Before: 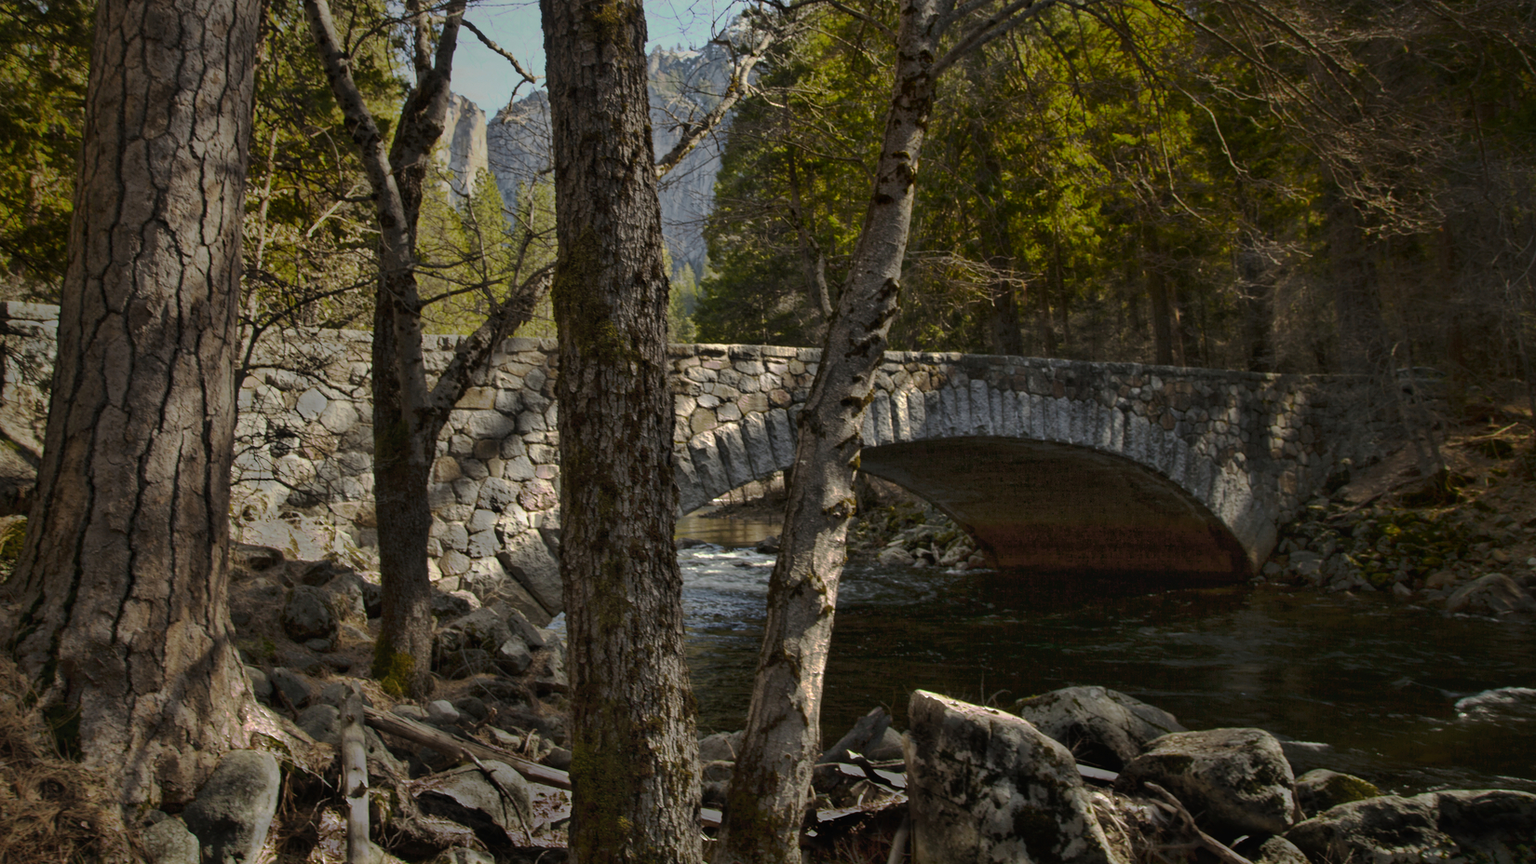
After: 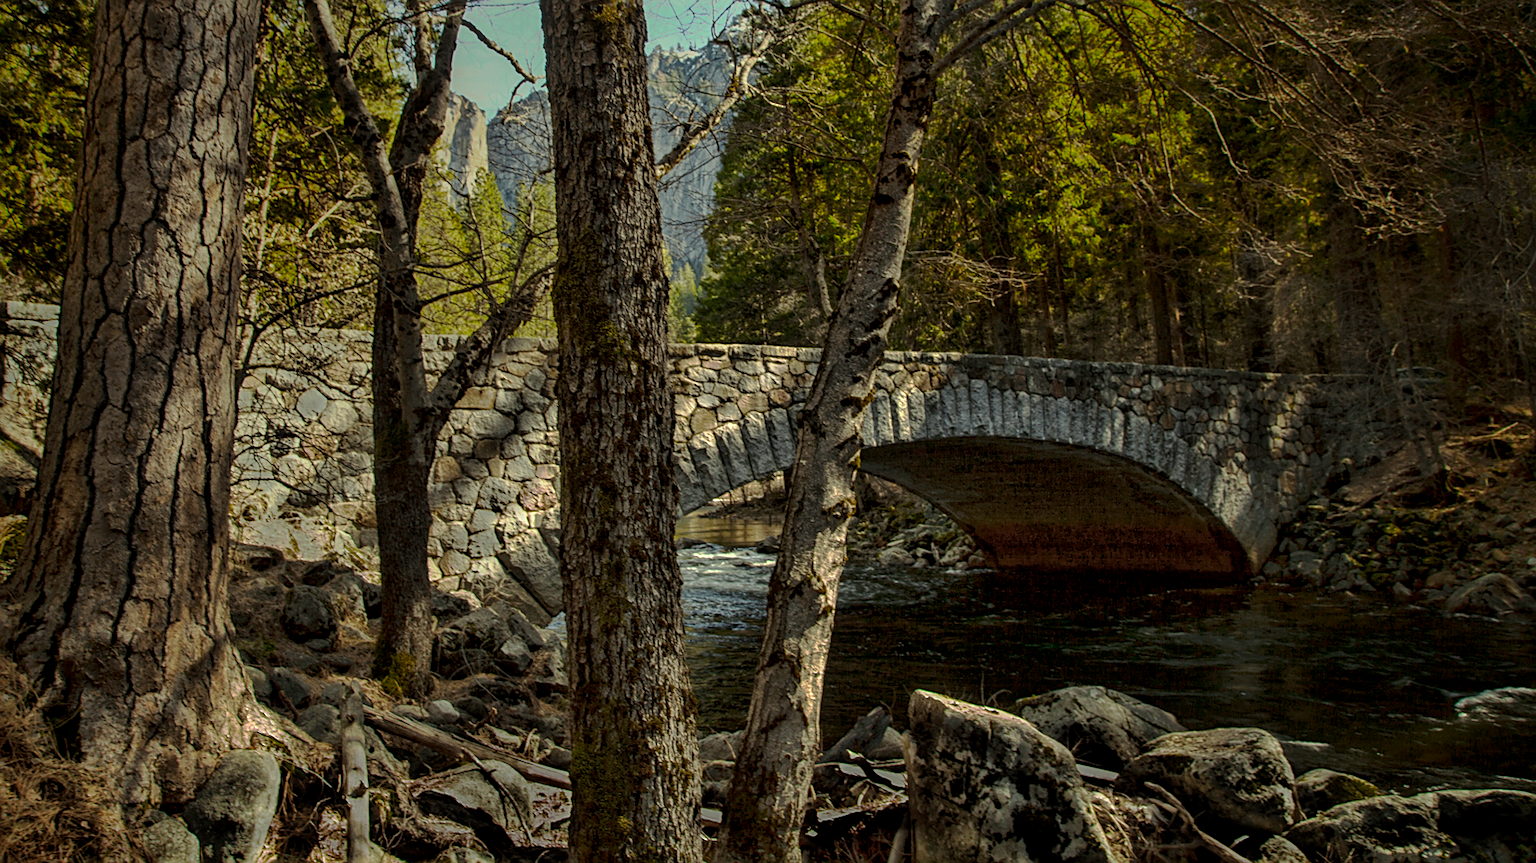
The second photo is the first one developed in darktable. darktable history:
local contrast: highlights 4%, shadows 7%, detail 133%
sharpen: on, module defaults
color correction: highlights a* -5.94, highlights b* 11.26
